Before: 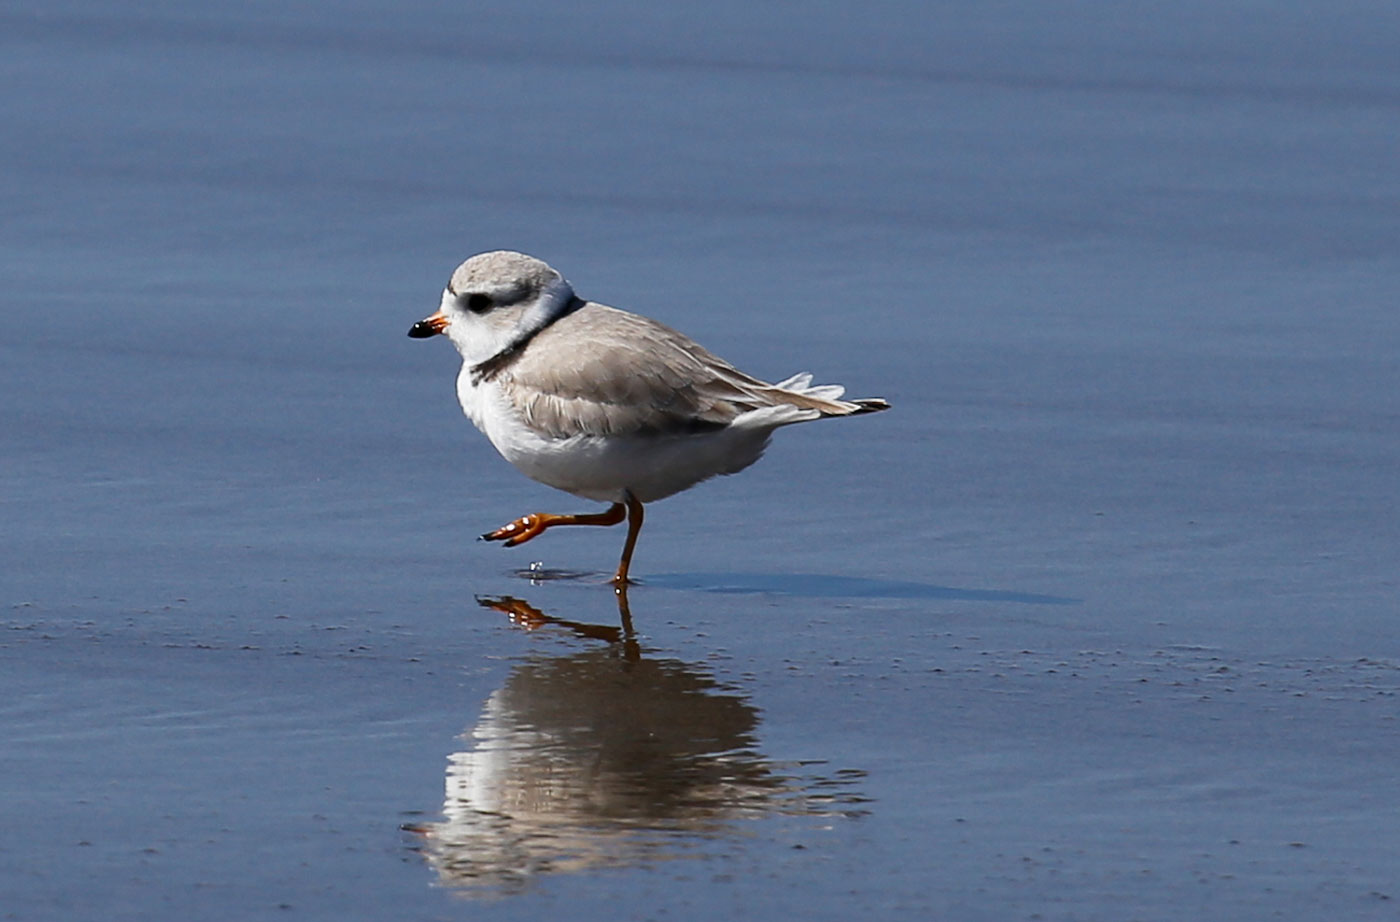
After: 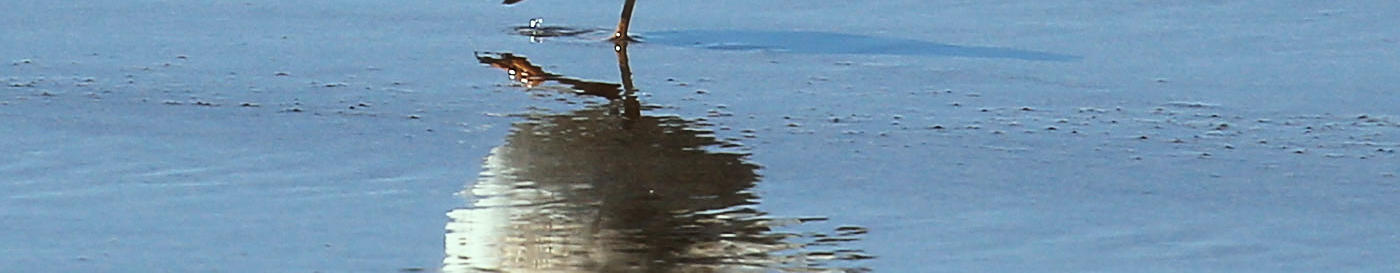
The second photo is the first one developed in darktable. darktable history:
vignetting: fall-off start 99.68%, width/height ratio 1.306, dithering 8-bit output, unbound false
crop and rotate: top 58.918%, bottom 11.42%
color correction: highlights a* -8.39, highlights b* 3.72
base curve: curves: ch0 [(0, 0) (0.028, 0.03) (0.121, 0.232) (0.46, 0.748) (0.859, 0.968) (1, 1)]
haze removal: strength -0.083, distance 0.355, adaptive false
sharpen: on, module defaults
